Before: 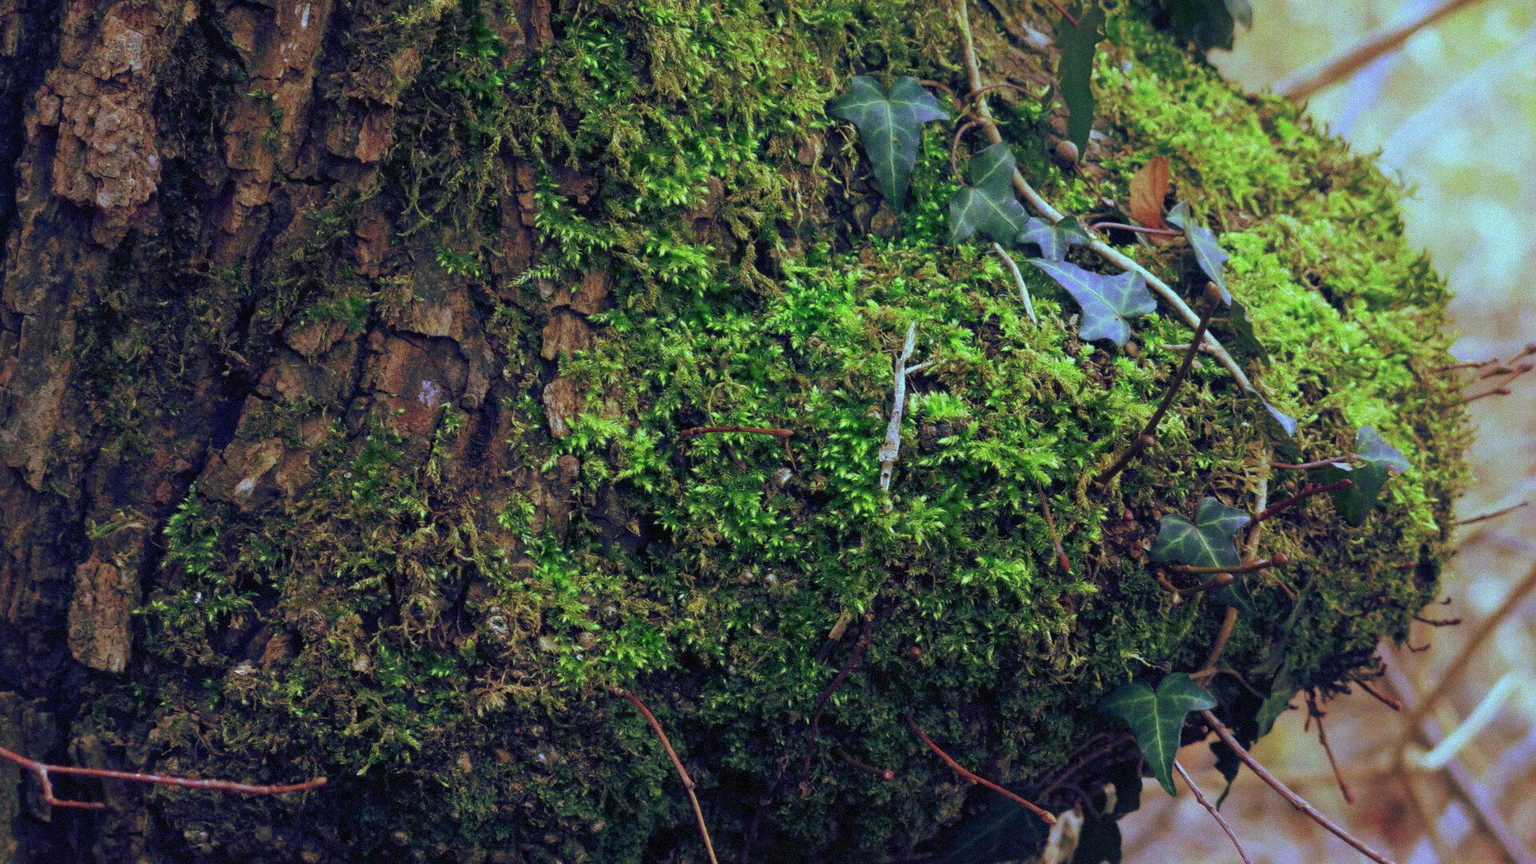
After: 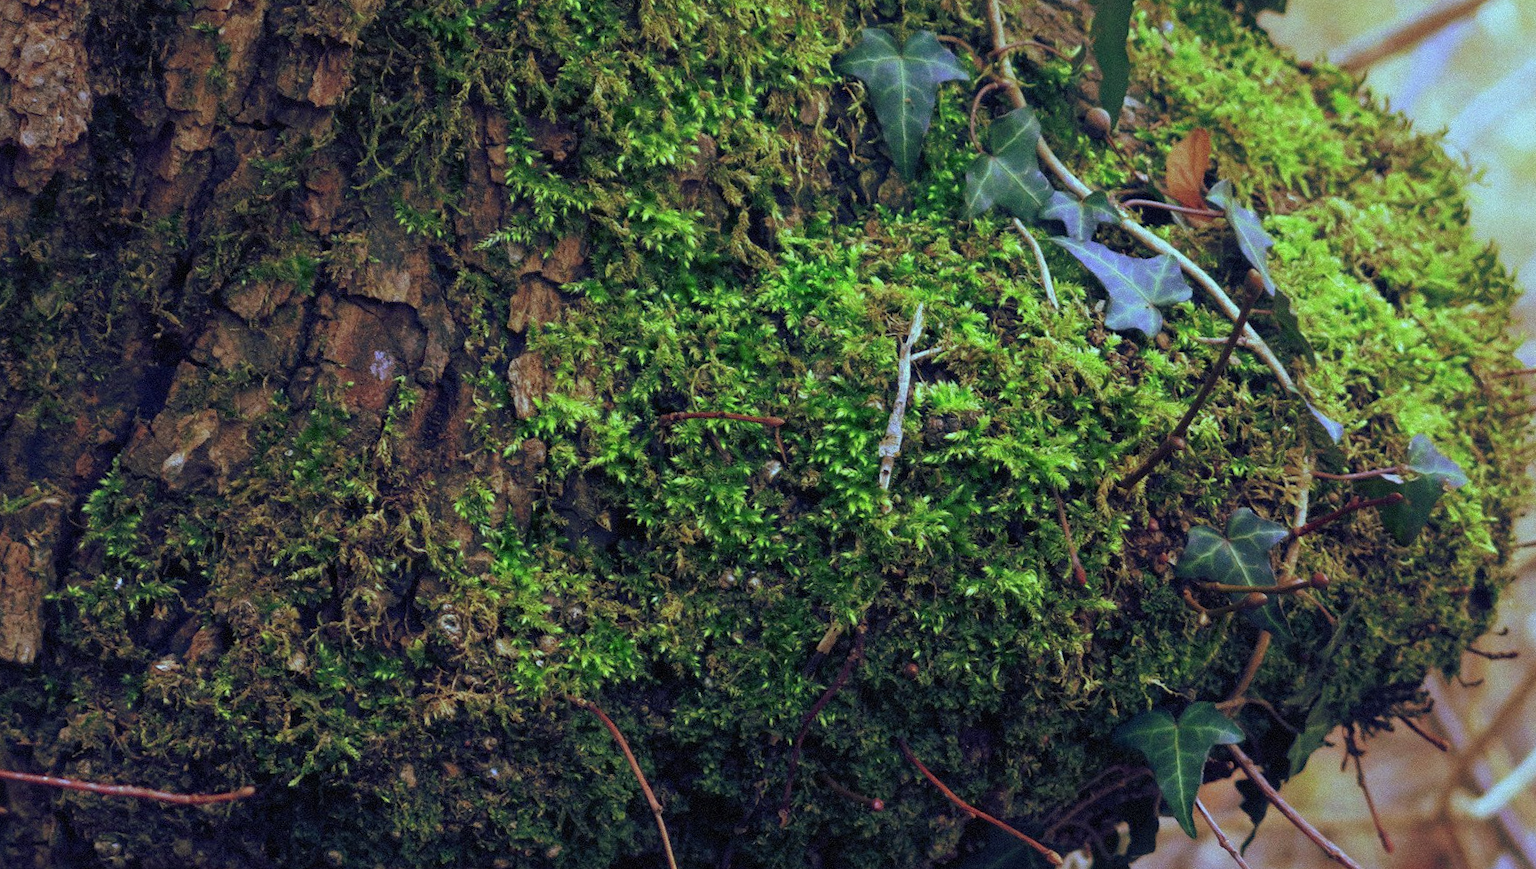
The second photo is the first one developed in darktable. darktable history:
crop and rotate: angle -1.83°, left 3.163%, top 3.747%, right 1.616%, bottom 0.452%
